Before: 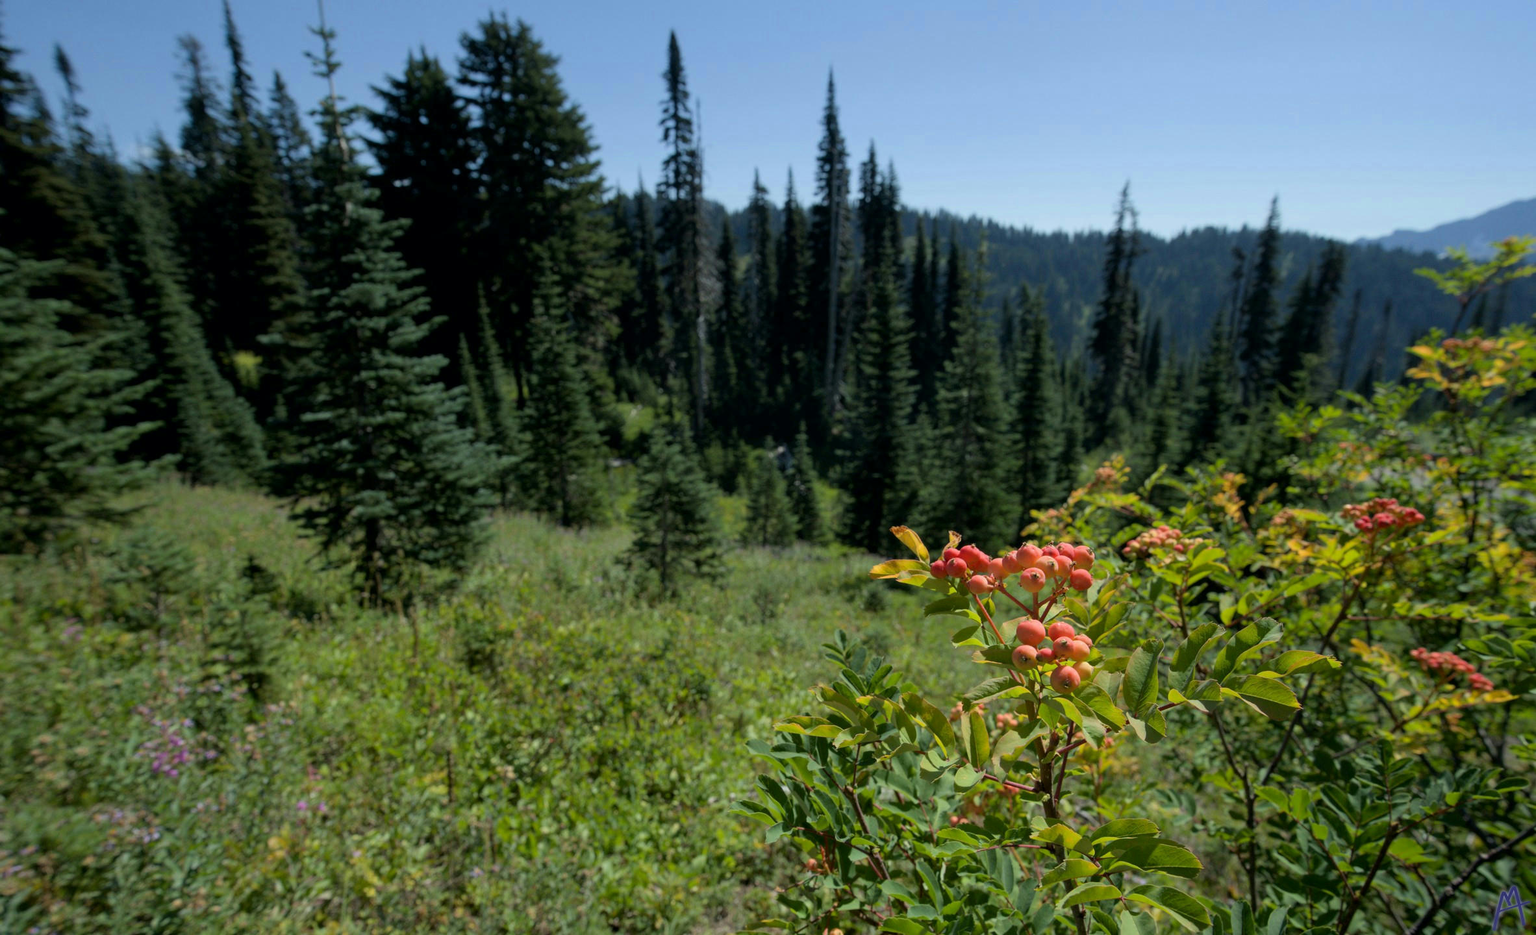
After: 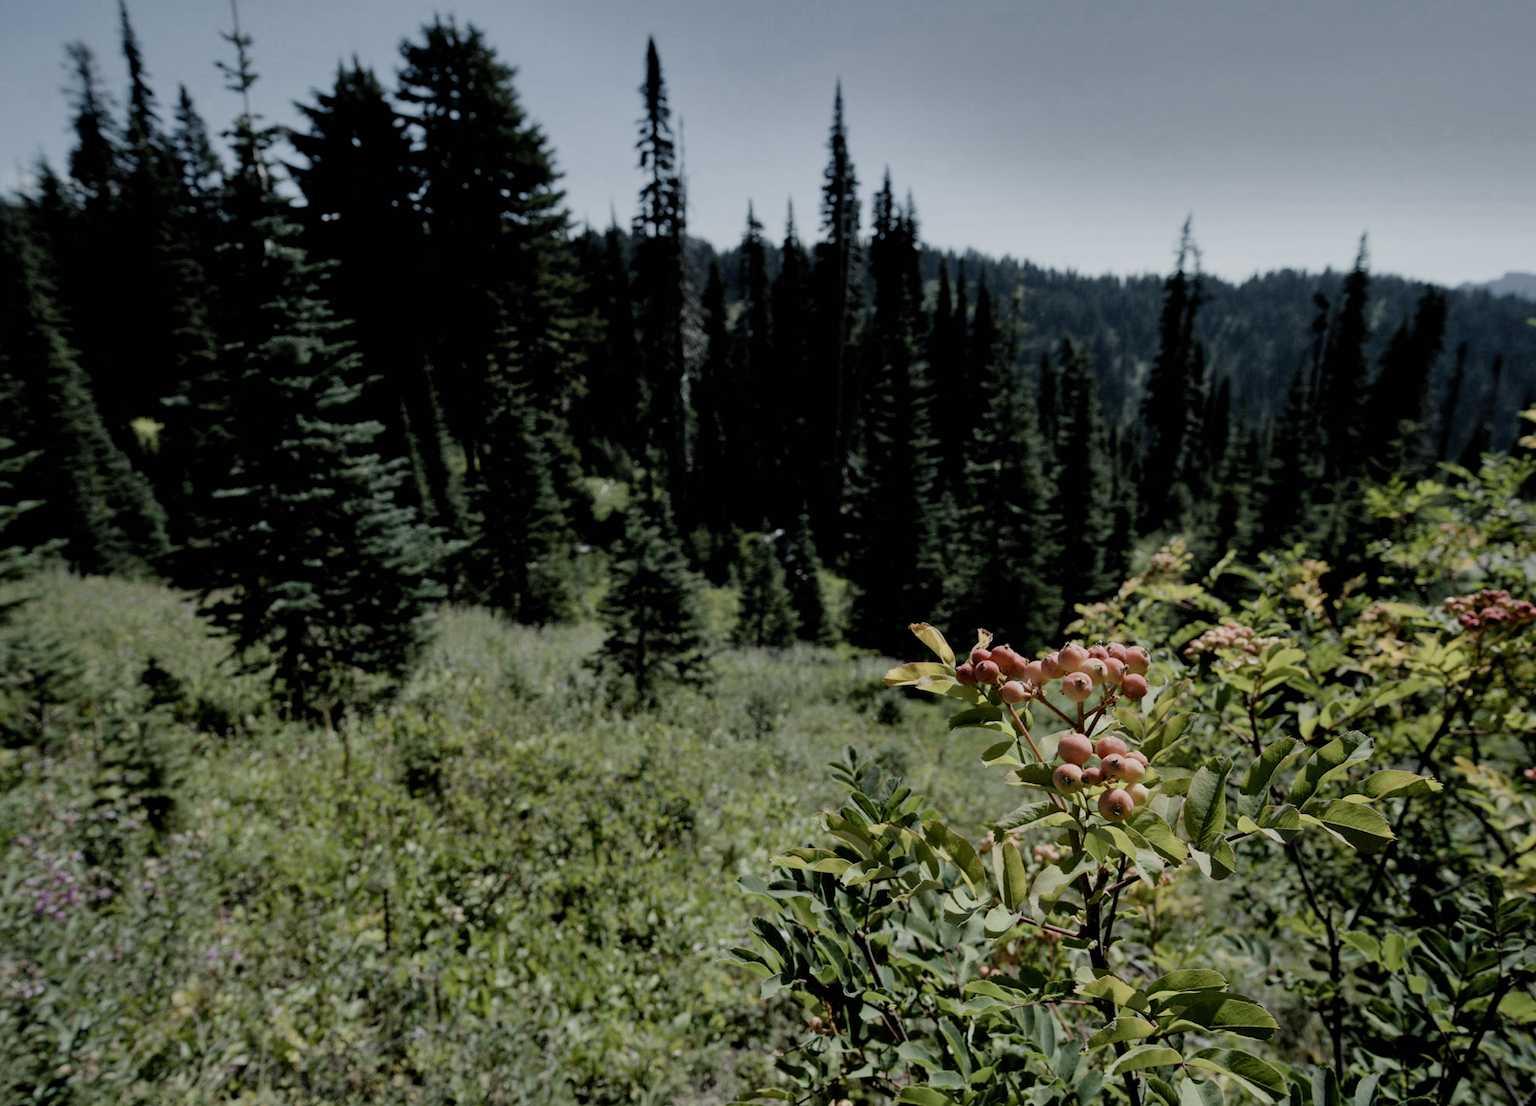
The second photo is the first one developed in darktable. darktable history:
exposure: black level correction 0.001, compensate exposure bias true, compensate highlight preservation false
shadows and highlights: shadows 24.29, highlights -79.47, soften with gaussian
crop: left 7.993%, right 7.513%
filmic rgb: black relative exposure -5.14 EV, white relative exposure 4 EV, hardness 2.9, contrast 1.199, highlights saturation mix -29.55%, preserve chrominance no, color science v4 (2020), contrast in shadows soft, contrast in highlights soft
